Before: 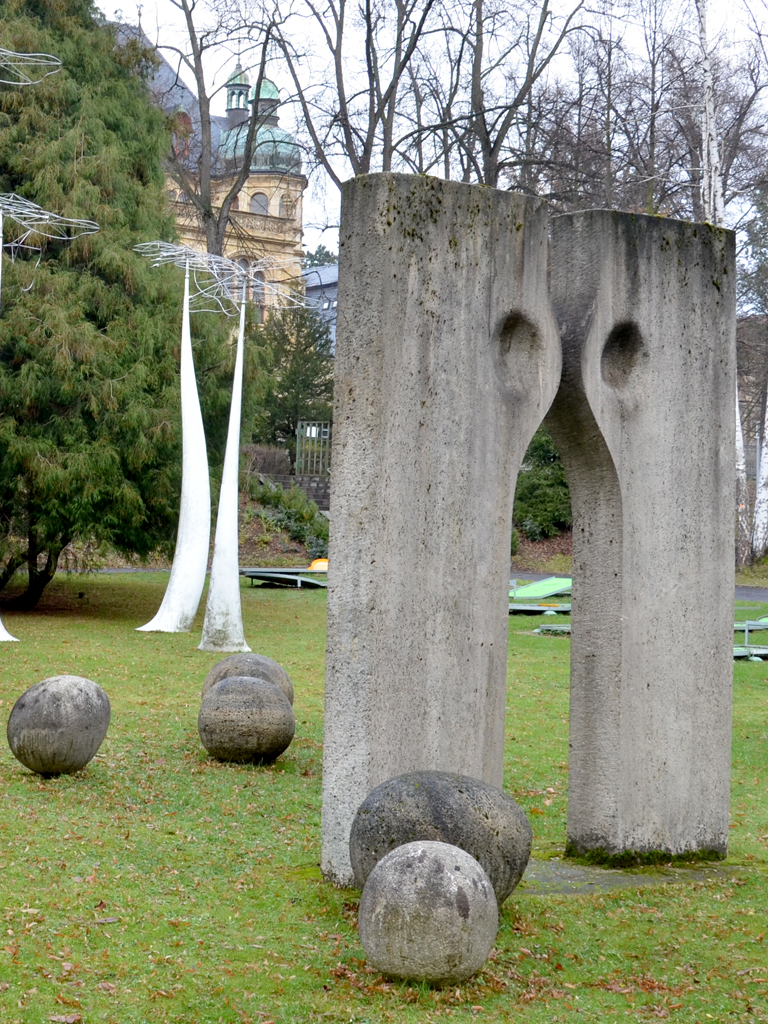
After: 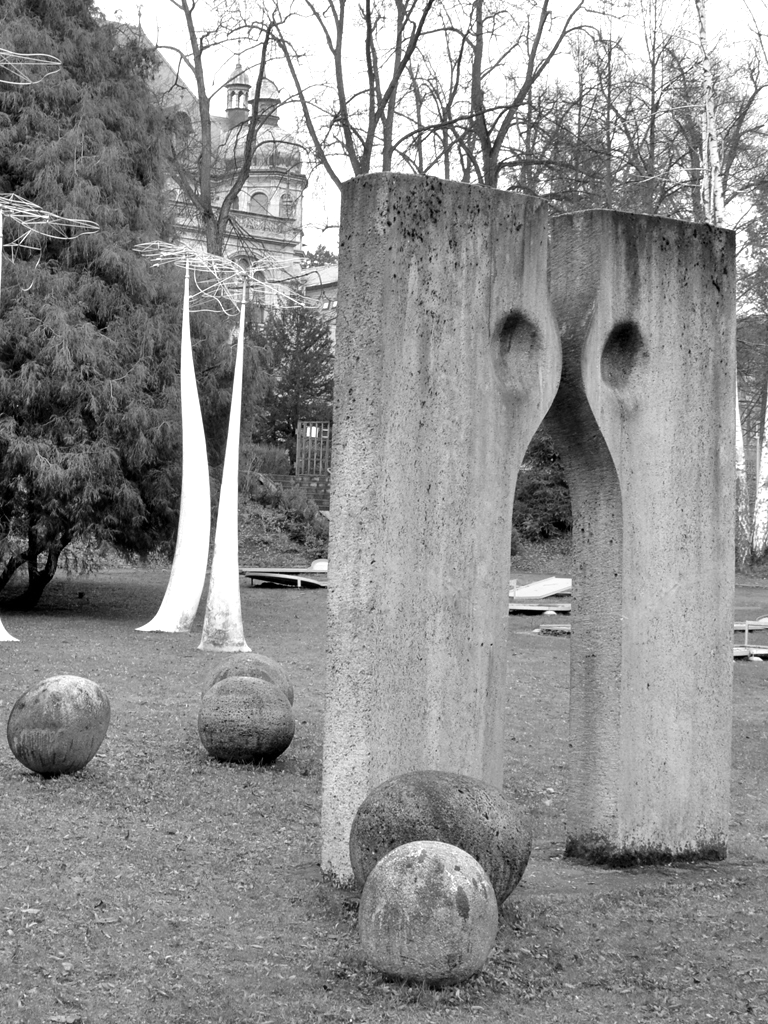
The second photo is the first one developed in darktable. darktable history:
color calibration: output gray [0.31, 0.36, 0.33, 0], gray › normalize channels true, illuminant custom, x 0.263, y 0.519, temperature 7039.53 K, gamut compression 0.024
shadows and highlights: shadows 73.68, highlights -26.09, soften with gaussian
tone equalizer: on, module defaults
